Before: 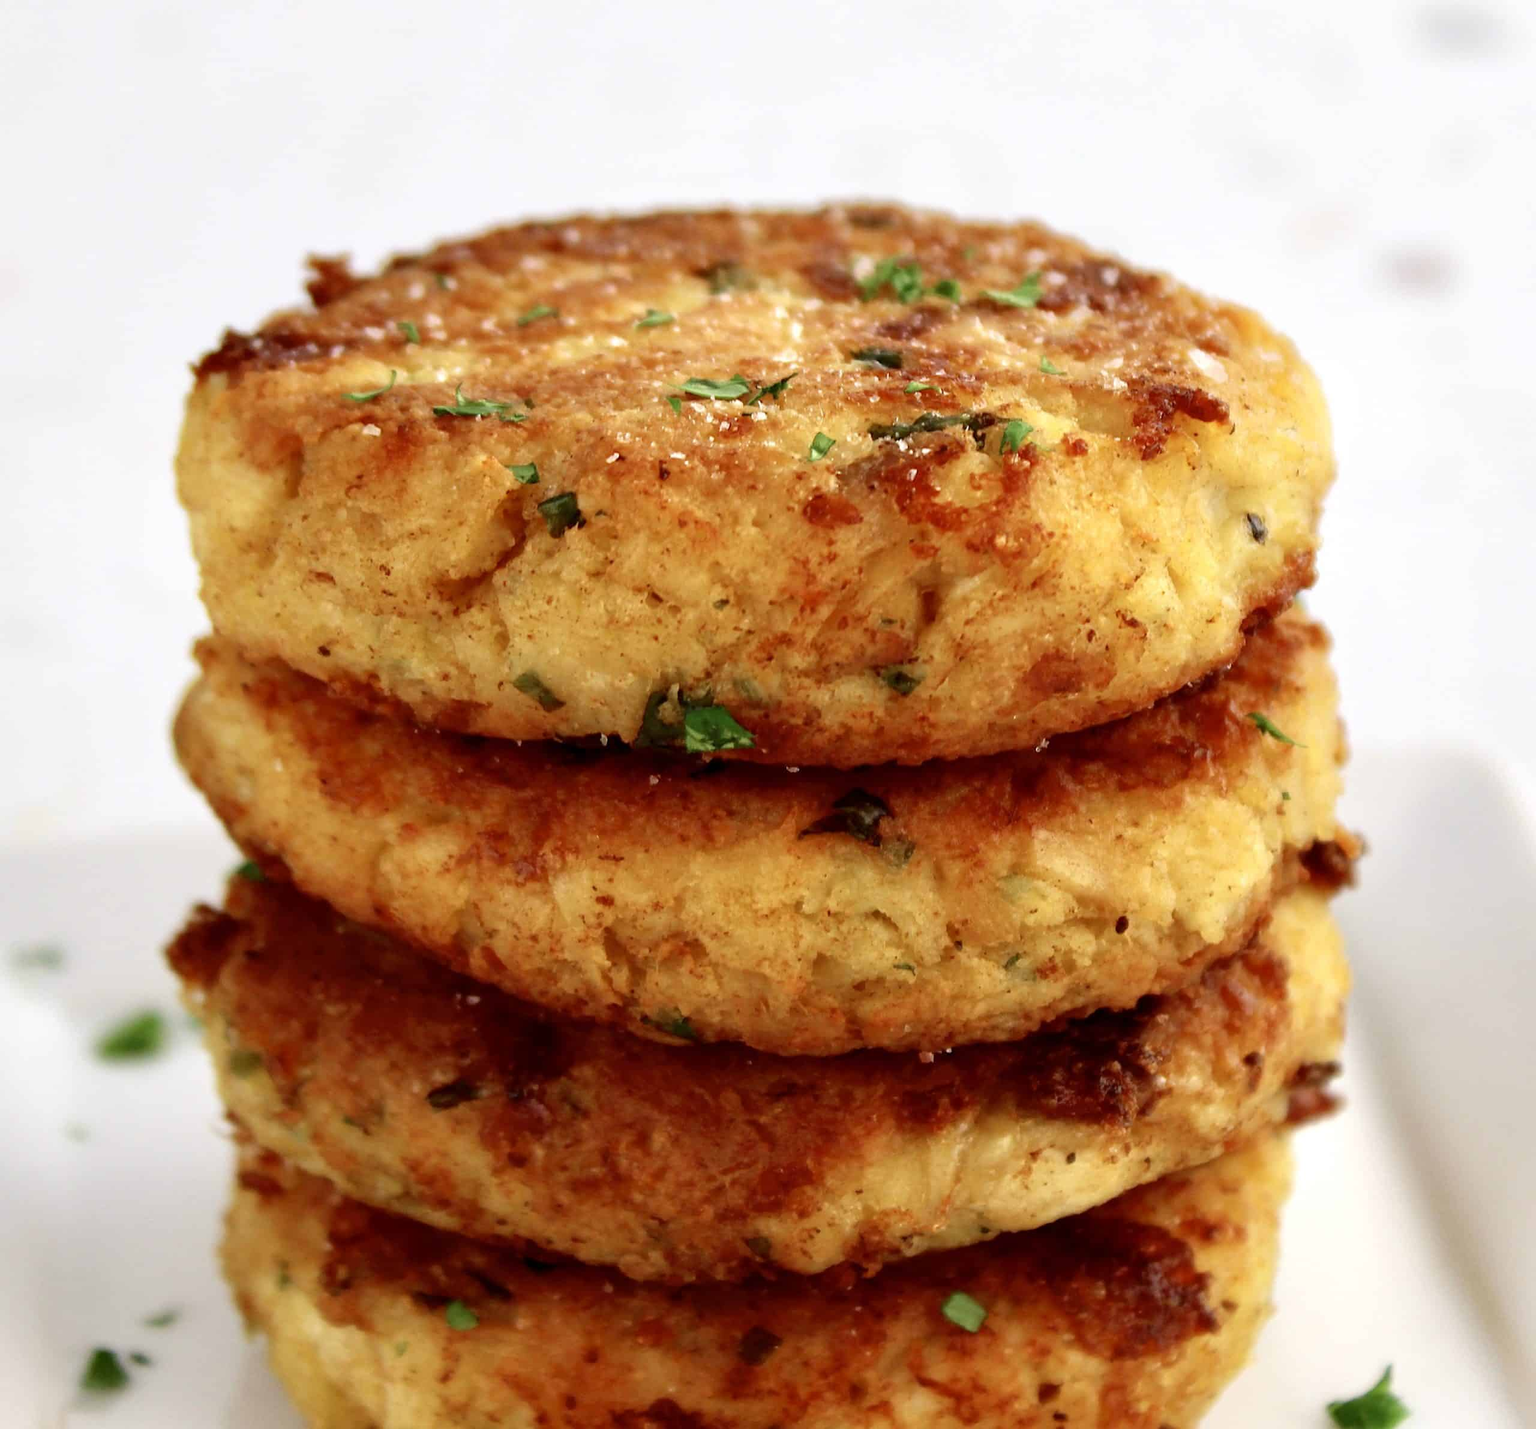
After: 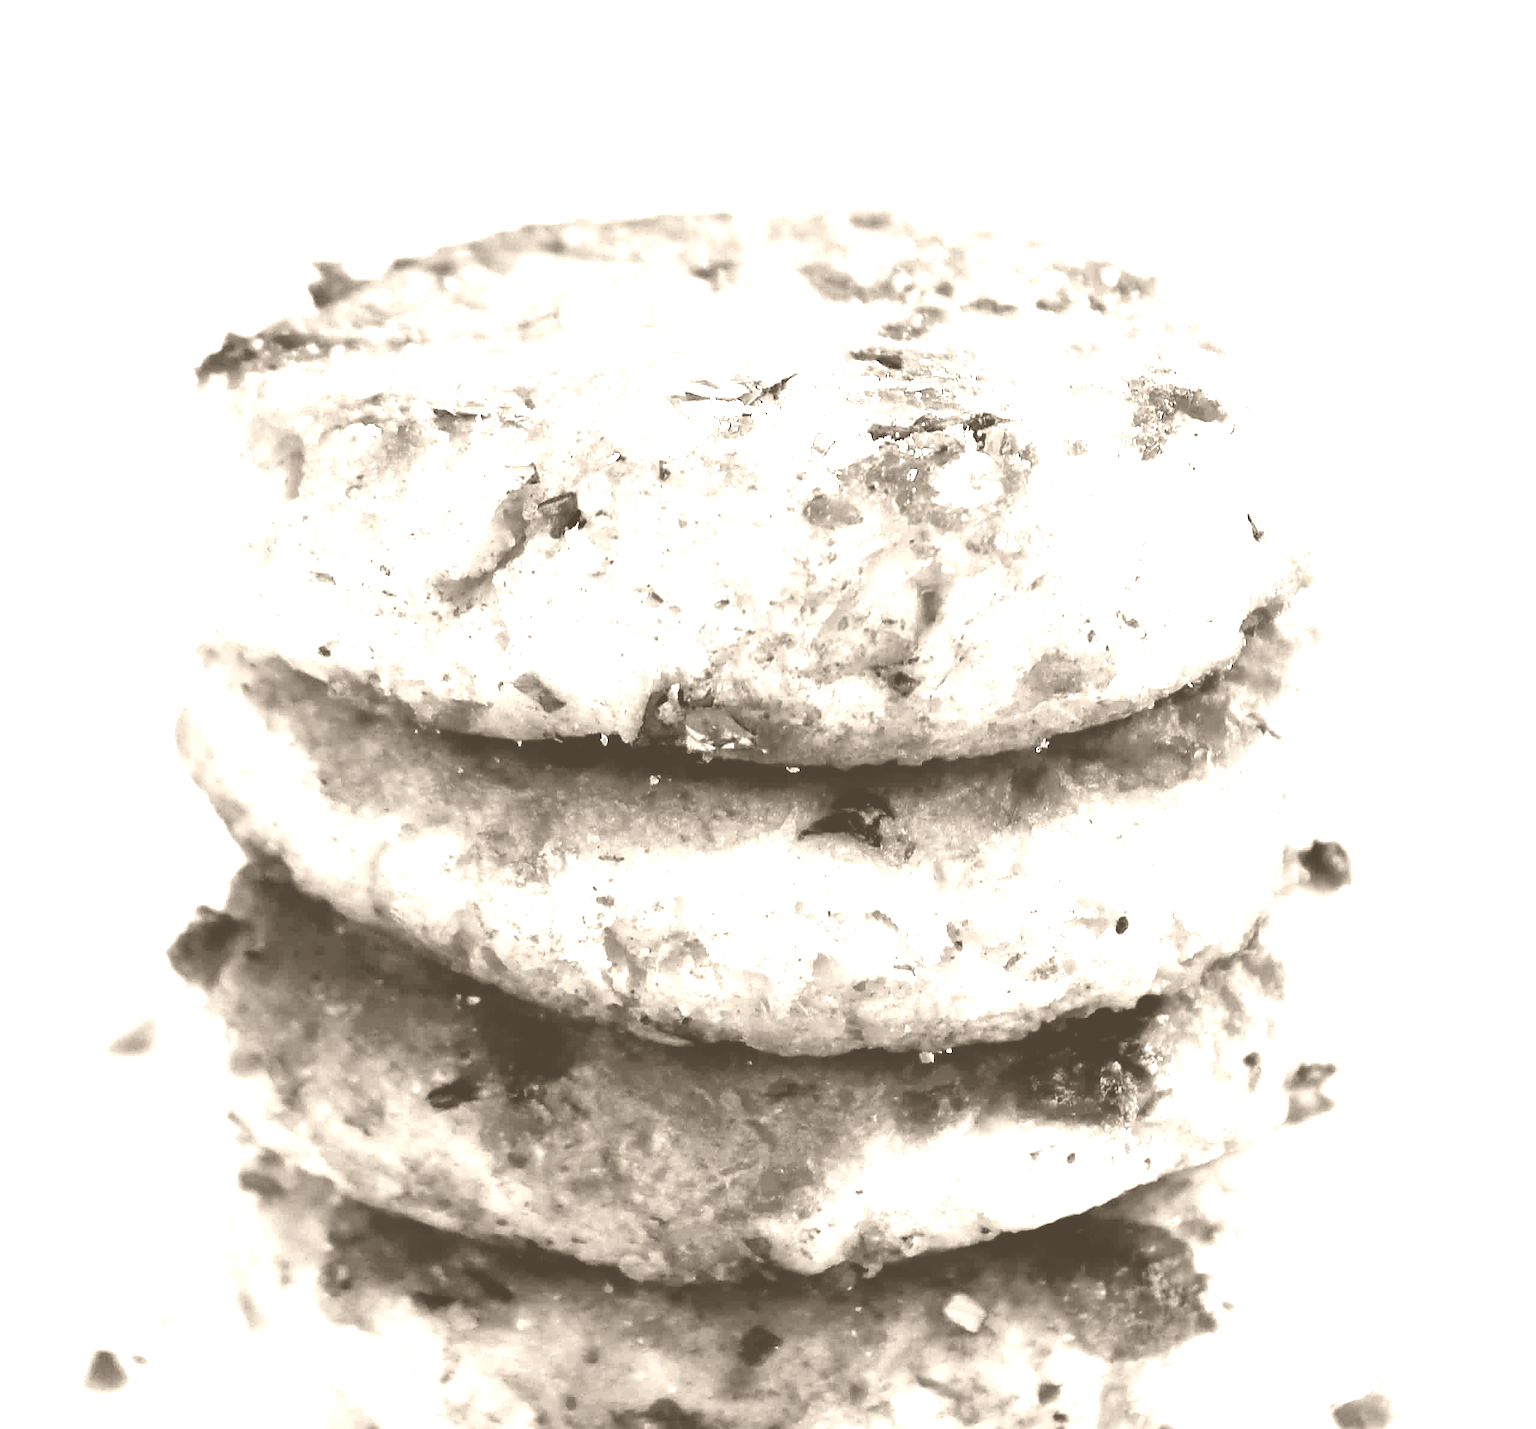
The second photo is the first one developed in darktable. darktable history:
colorize: hue 34.49°, saturation 35.33%, source mix 100%, version 1
sharpen: on, module defaults
exposure: exposure 0.74 EV, compensate highlight preservation false
color balance rgb: shadows lift › luminance -21.66%, shadows lift › chroma 6.57%, shadows lift › hue 270°, power › chroma 0.68%, power › hue 60°, highlights gain › luminance 6.08%, highlights gain › chroma 1.33%, highlights gain › hue 90°, global offset › luminance -0.87%, perceptual saturation grading › global saturation 26.86%, perceptual saturation grading › highlights -28.39%, perceptual saturation grading › mid-tones 15.22%, perceptual saturation grading › shadows 33.98%, perceptual brilliance grading › highlights 10%, perceptual brilliance grading › mid-tones 5%
